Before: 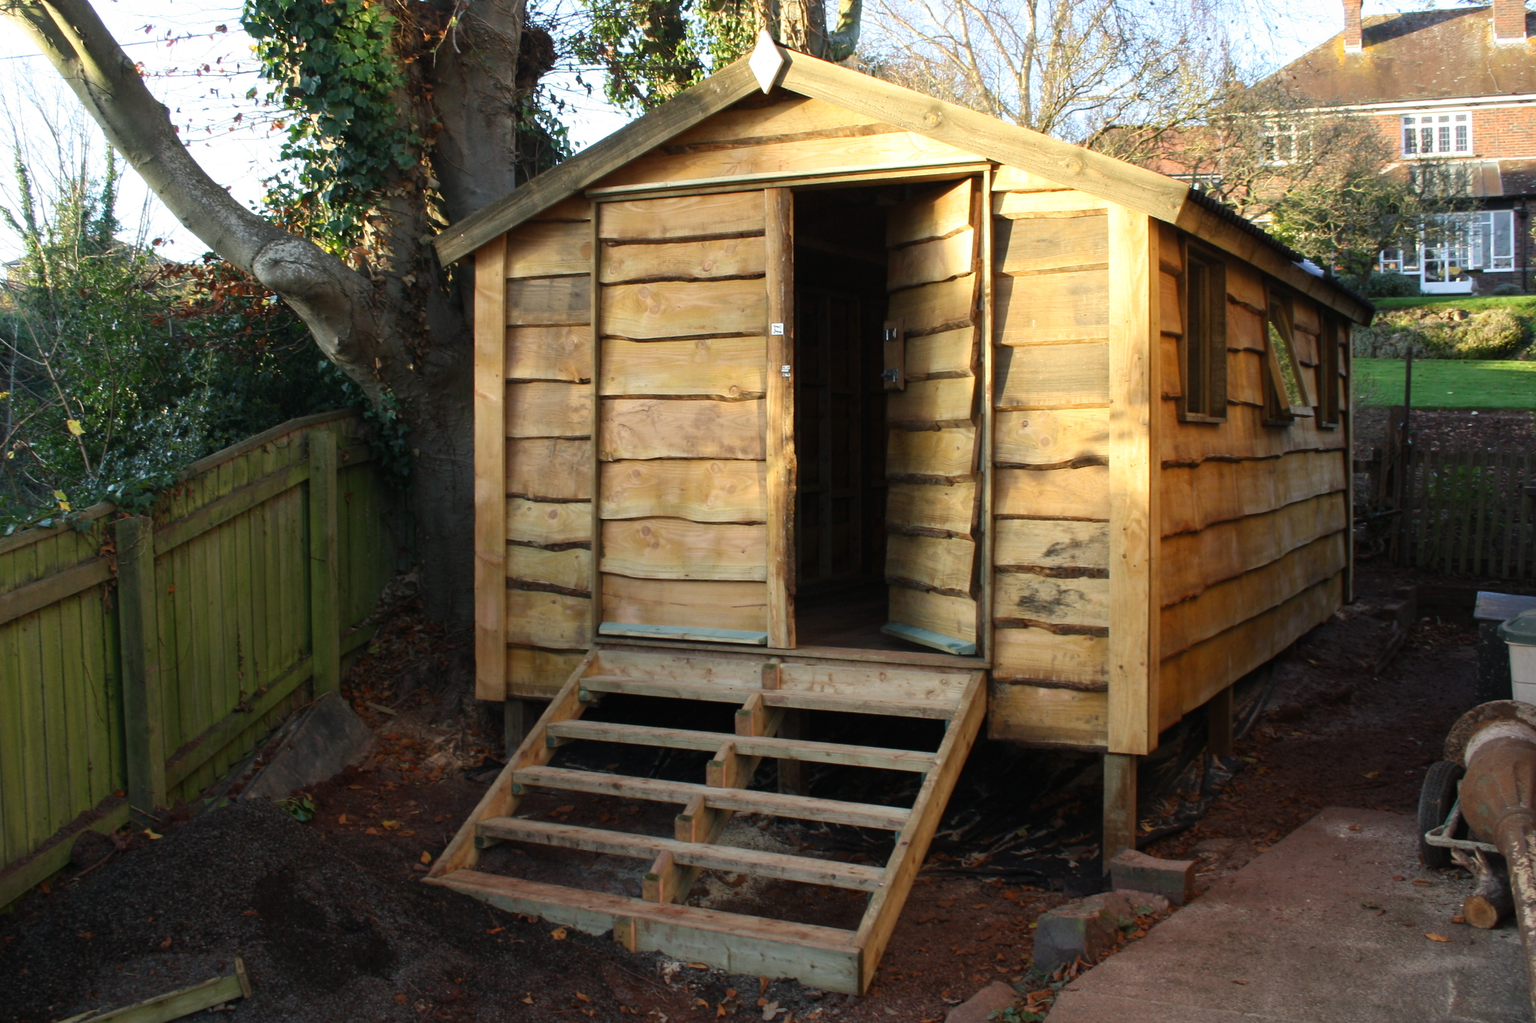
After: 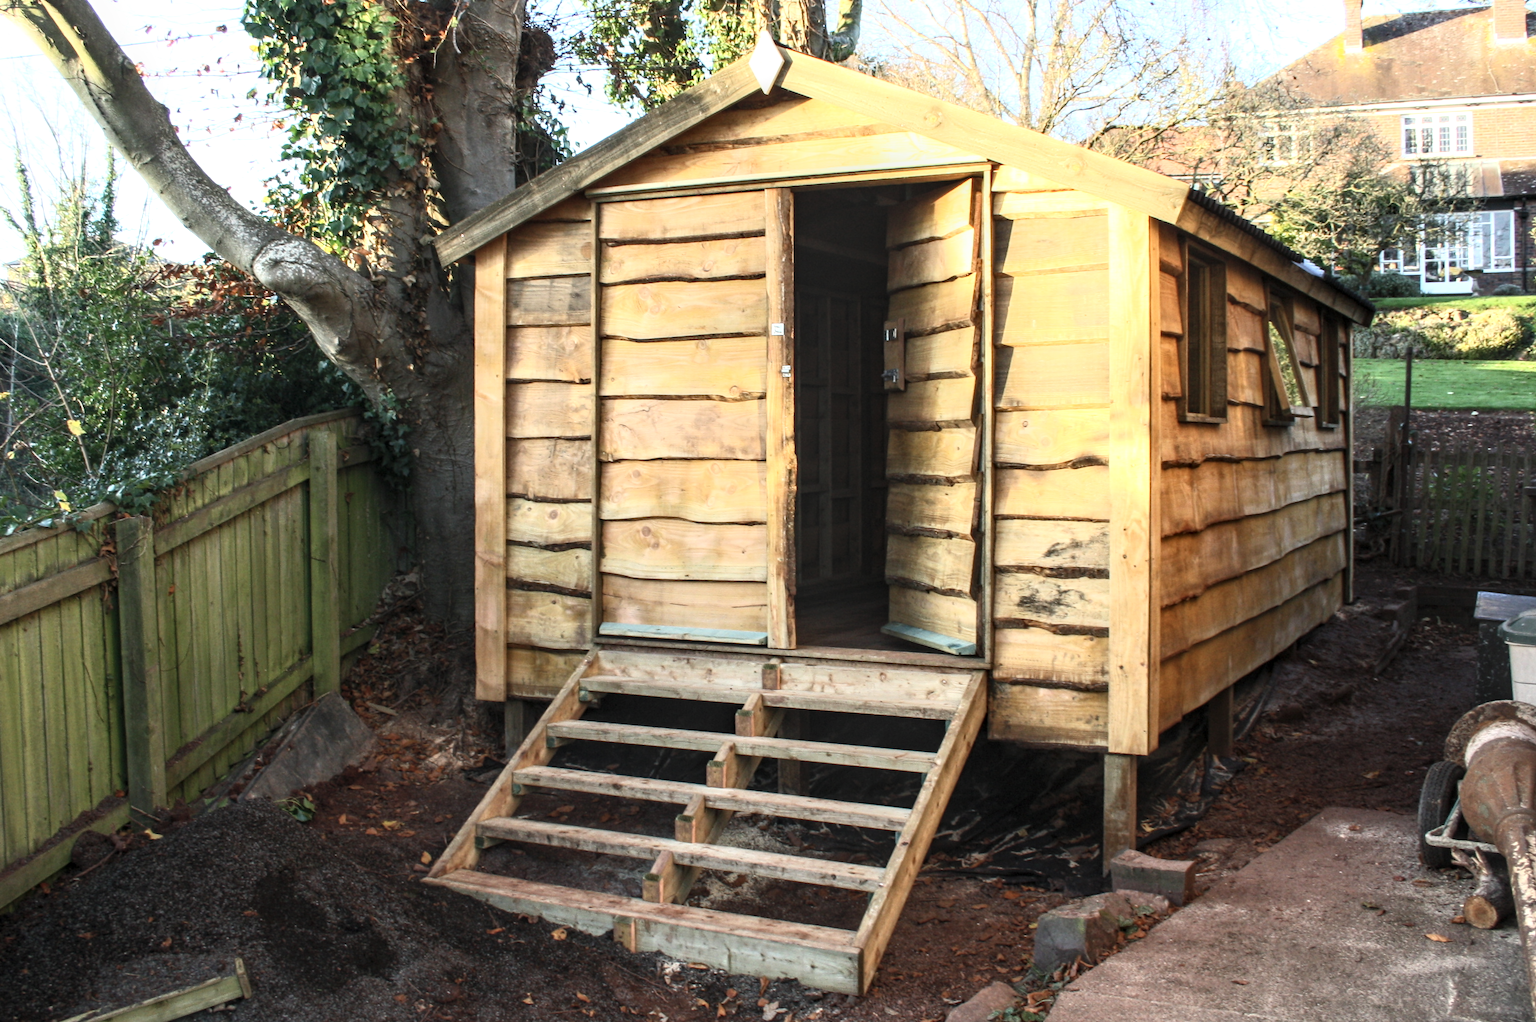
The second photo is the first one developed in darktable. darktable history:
local contrast: highlights 27%, detail 150%
contrast brightness saturation: contrast 0.392, brightness 0.522
